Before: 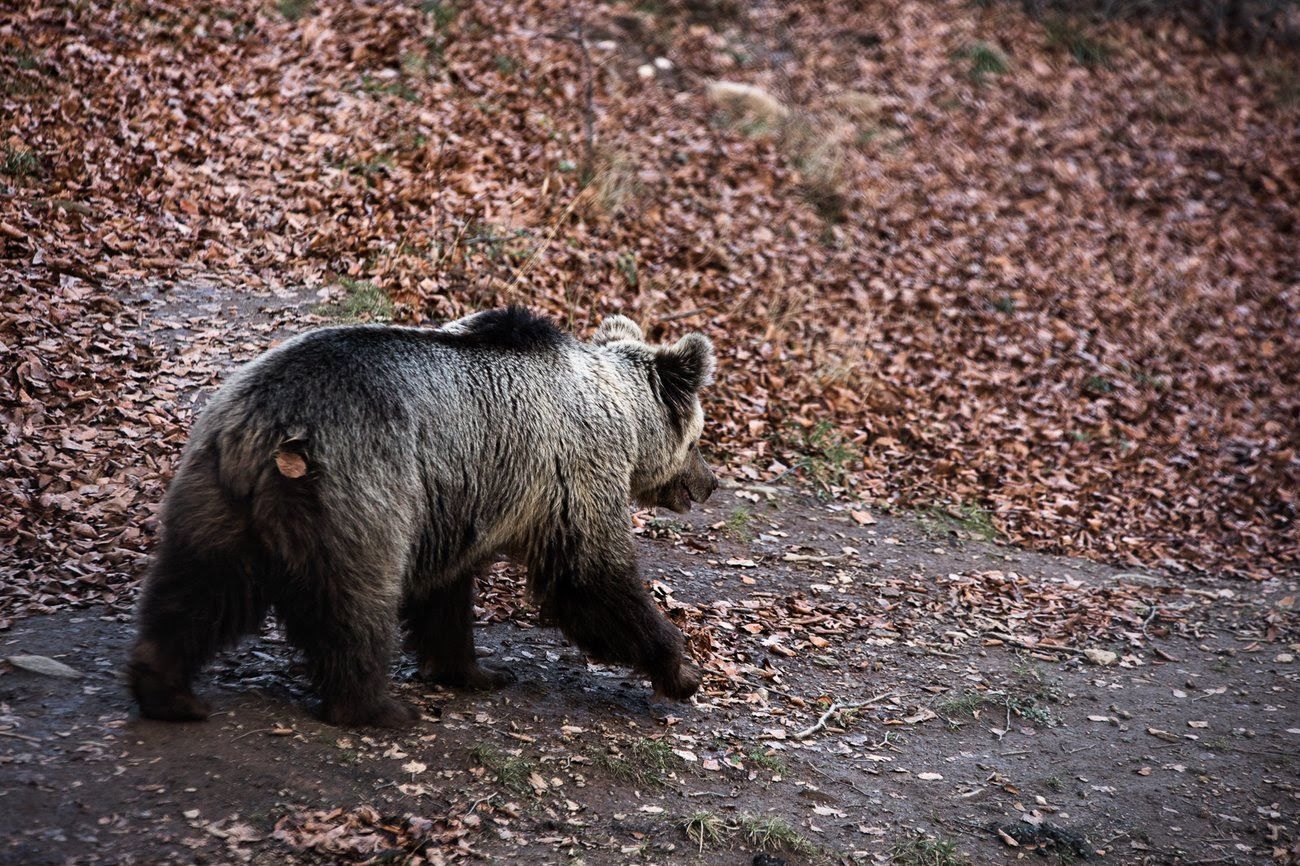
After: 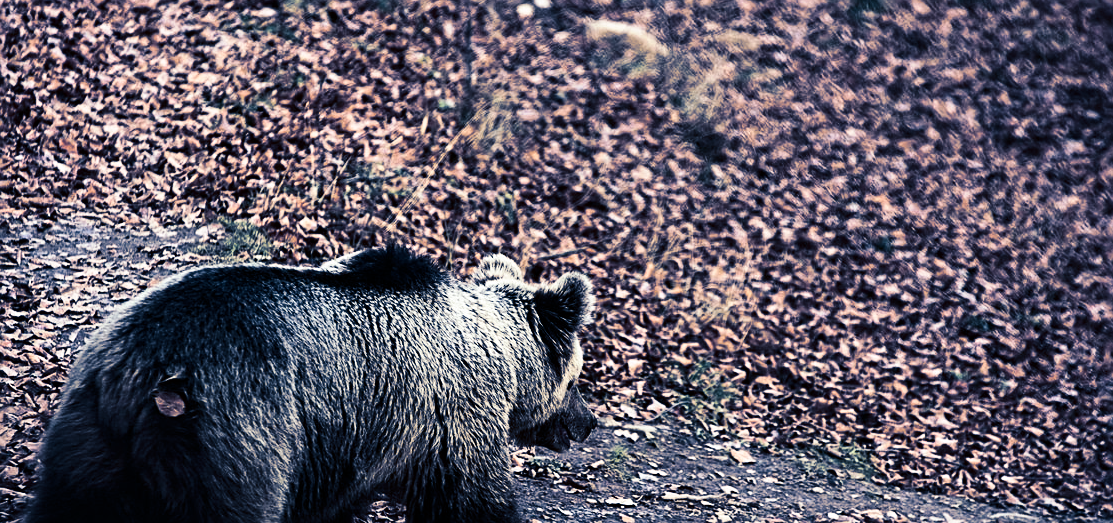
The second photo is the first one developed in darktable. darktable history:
split-toning: shadows › hue 226.8°, shadows › saturation 0.84
crop and rotate: left 9.345%, top 7.22%, right 4.982%, bottom 32.331%
sharpen: radius 2.167, amount 0.381, threshold 0
contrast brightness saturation: contrast 0.28
